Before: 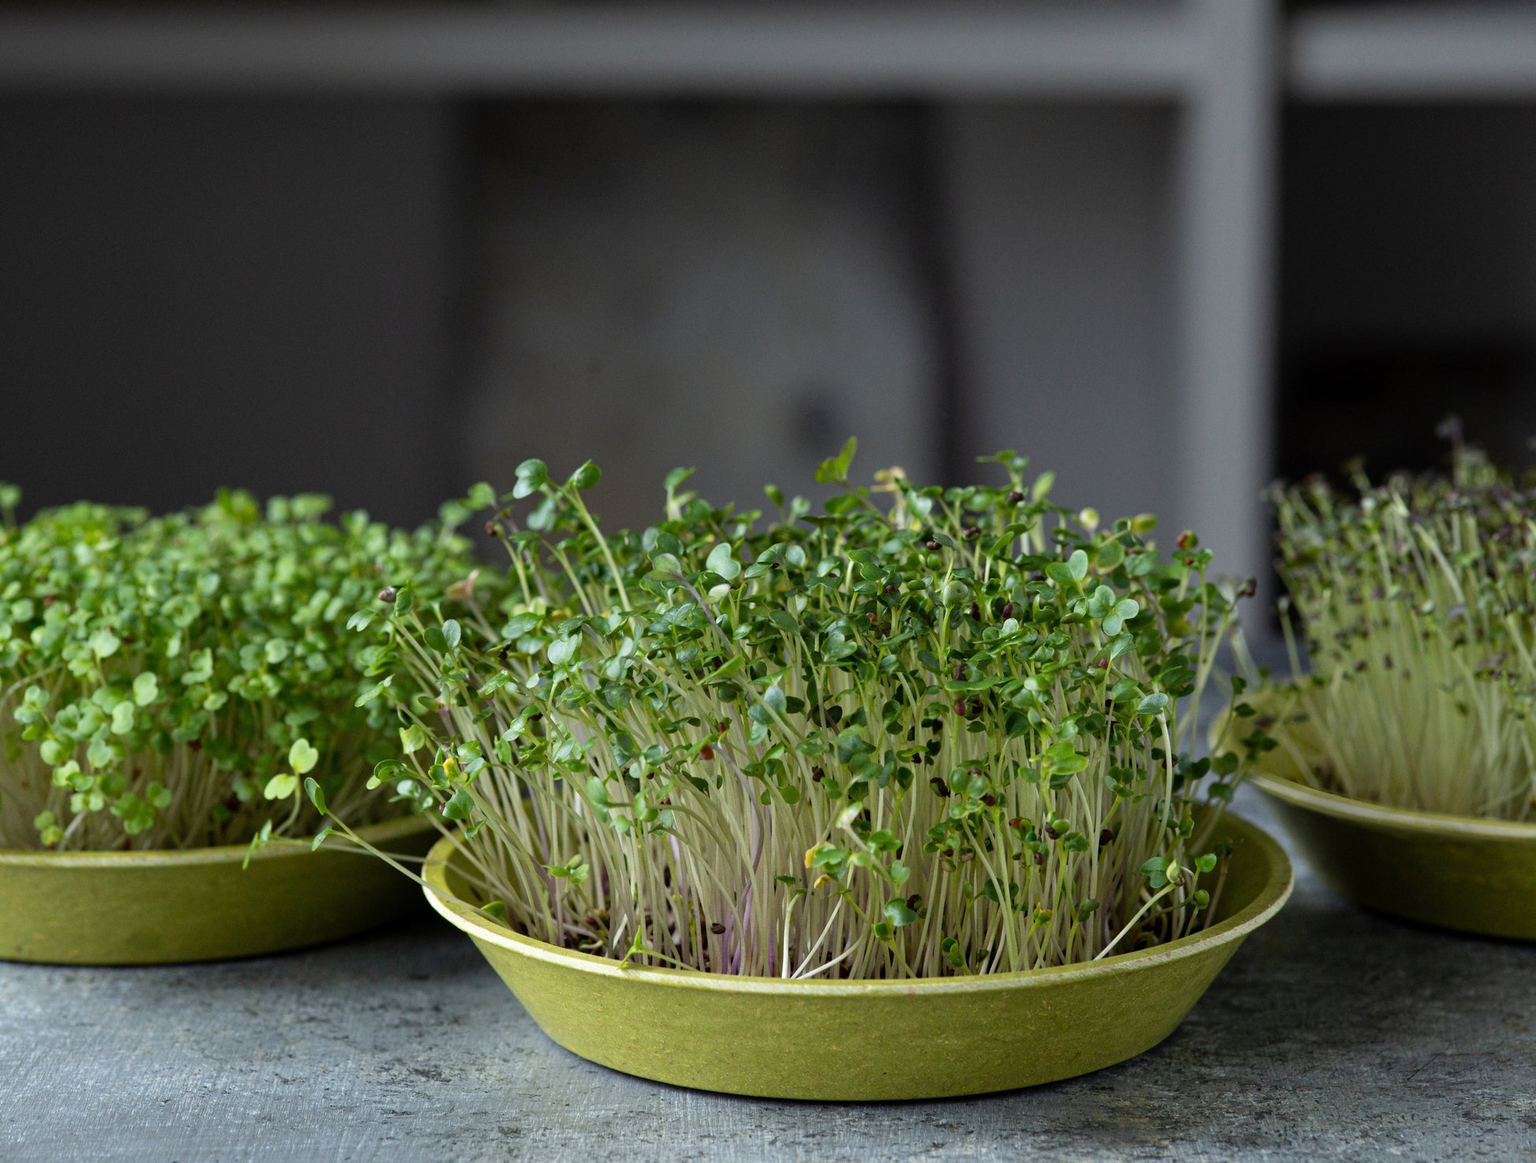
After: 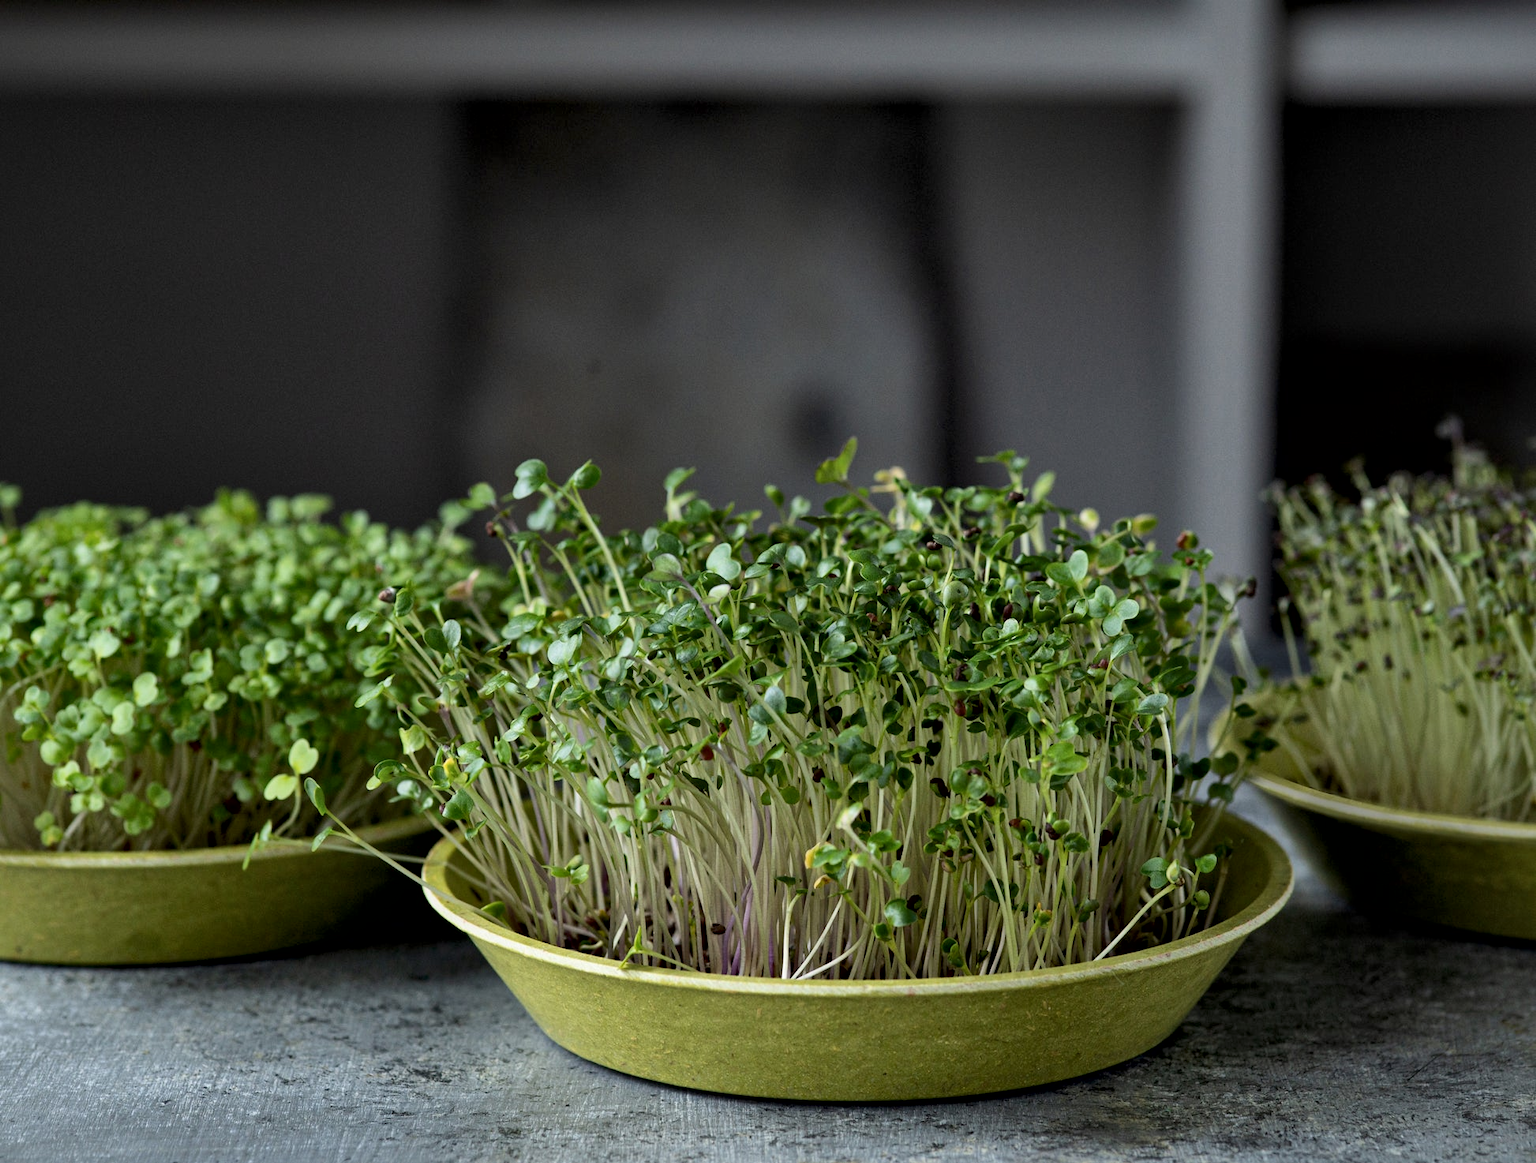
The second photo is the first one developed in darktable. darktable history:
exposure: exposure -0.279 EV, compensate highlight preservation false
local contrast: mode bilateral grid, contrast 25, coarseness 60, detail 151%, midtone range 0.2
